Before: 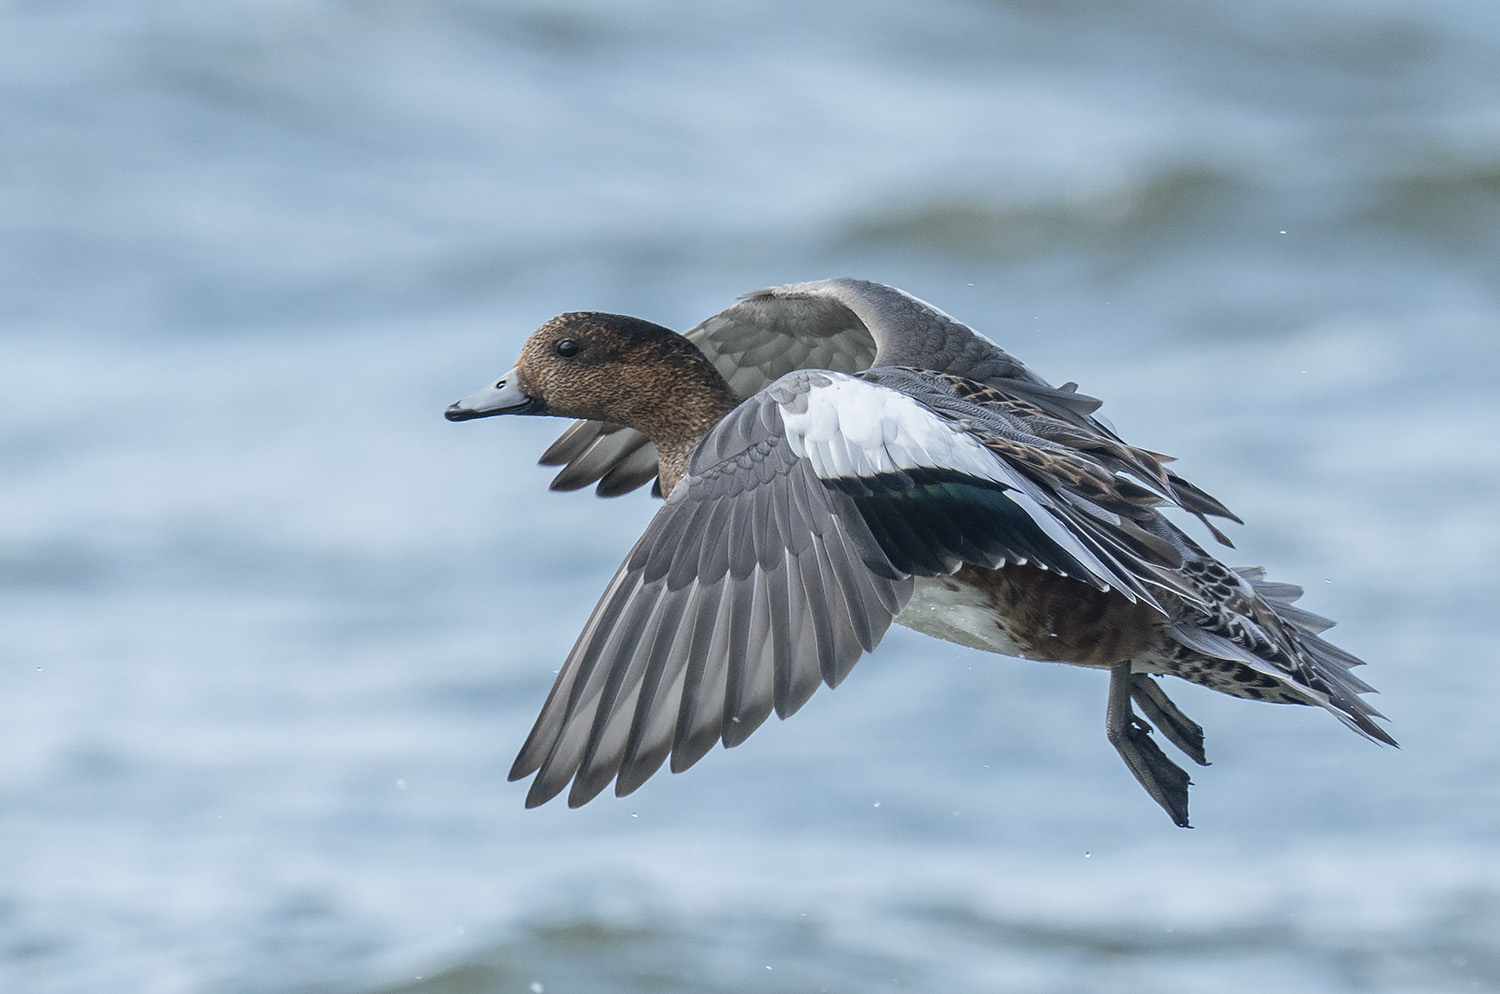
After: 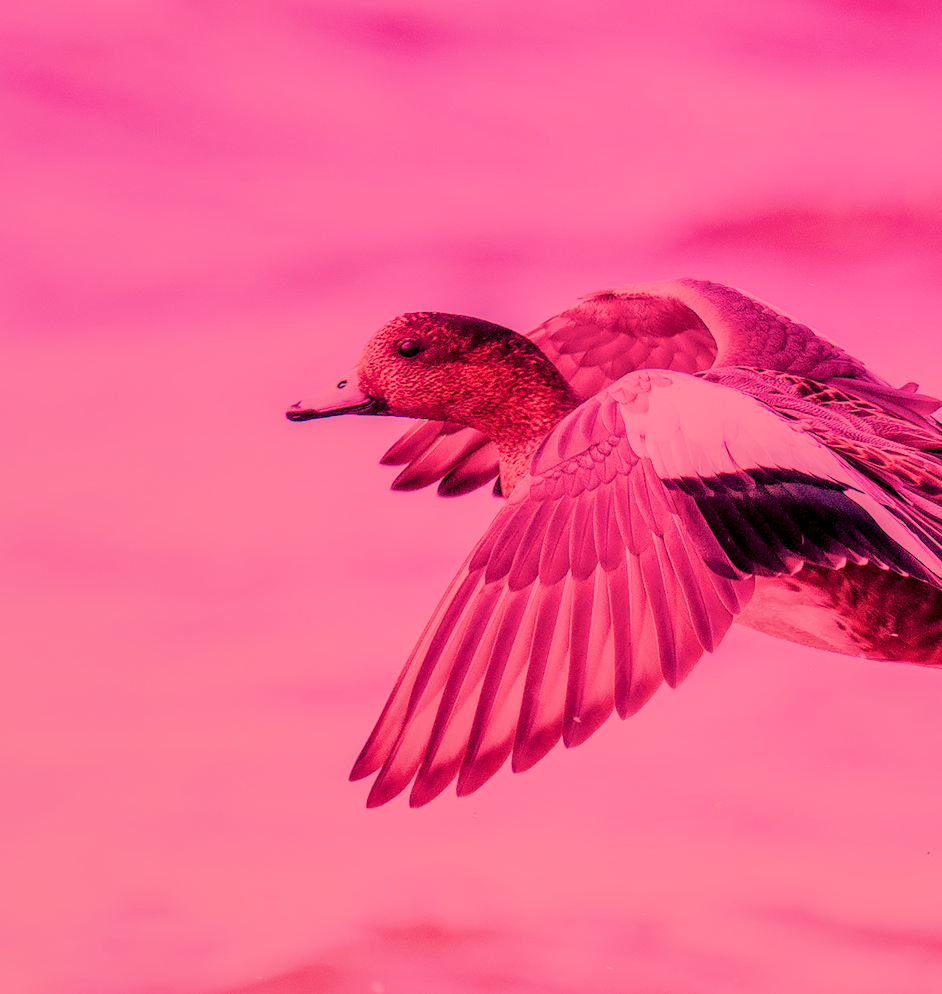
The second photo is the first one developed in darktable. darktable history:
exposure: black level correction 0, exposure 0.2 EV, compensate exposure bias true, compensate highlight preservation false
local contrast: highlights 25%, detail 150%
shadows and highlights: shadows 25, highlights -25
graduated density: hue 238.83°, saturation 50%
white balance: red 4.26, blue 1.802
crop: left 10.644%, right 26.528%
filmic rgb: black relative exposure -6.15 EV, white relative exposure 6.96 EV, hardness 2.23, color science v6 (2022)
